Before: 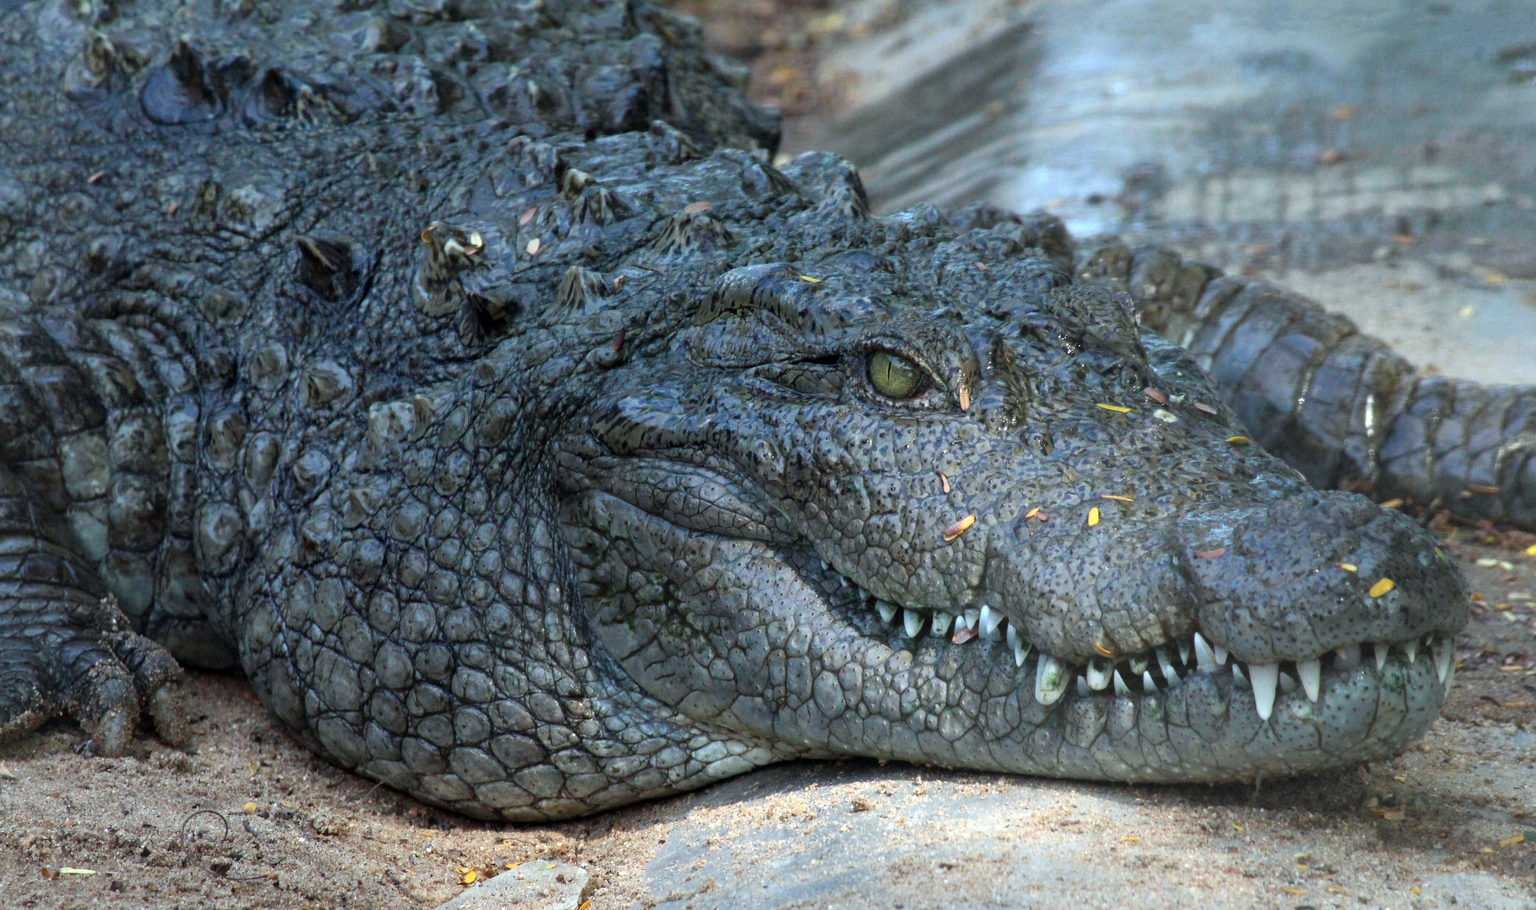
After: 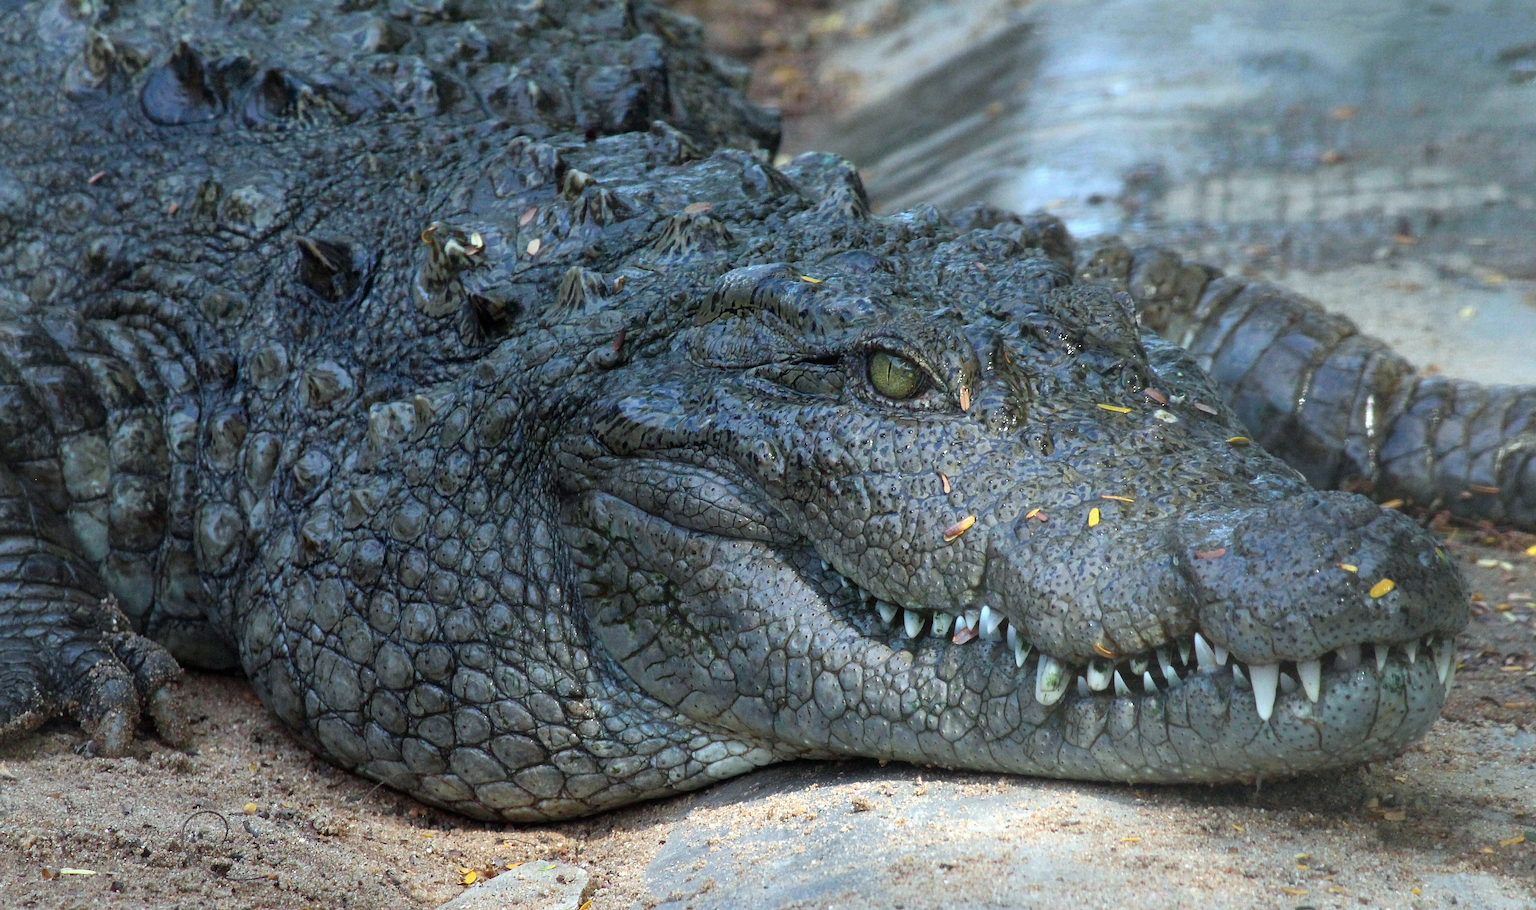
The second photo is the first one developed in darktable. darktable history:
contrast equalizer: y [[0.5, 0.5, 0.472, 0.5, 0.5, 0.5], [0.5 ×6], [0.5 ×6], [0 ×6], [0 ×6]]
sharpen: on, module defaults
